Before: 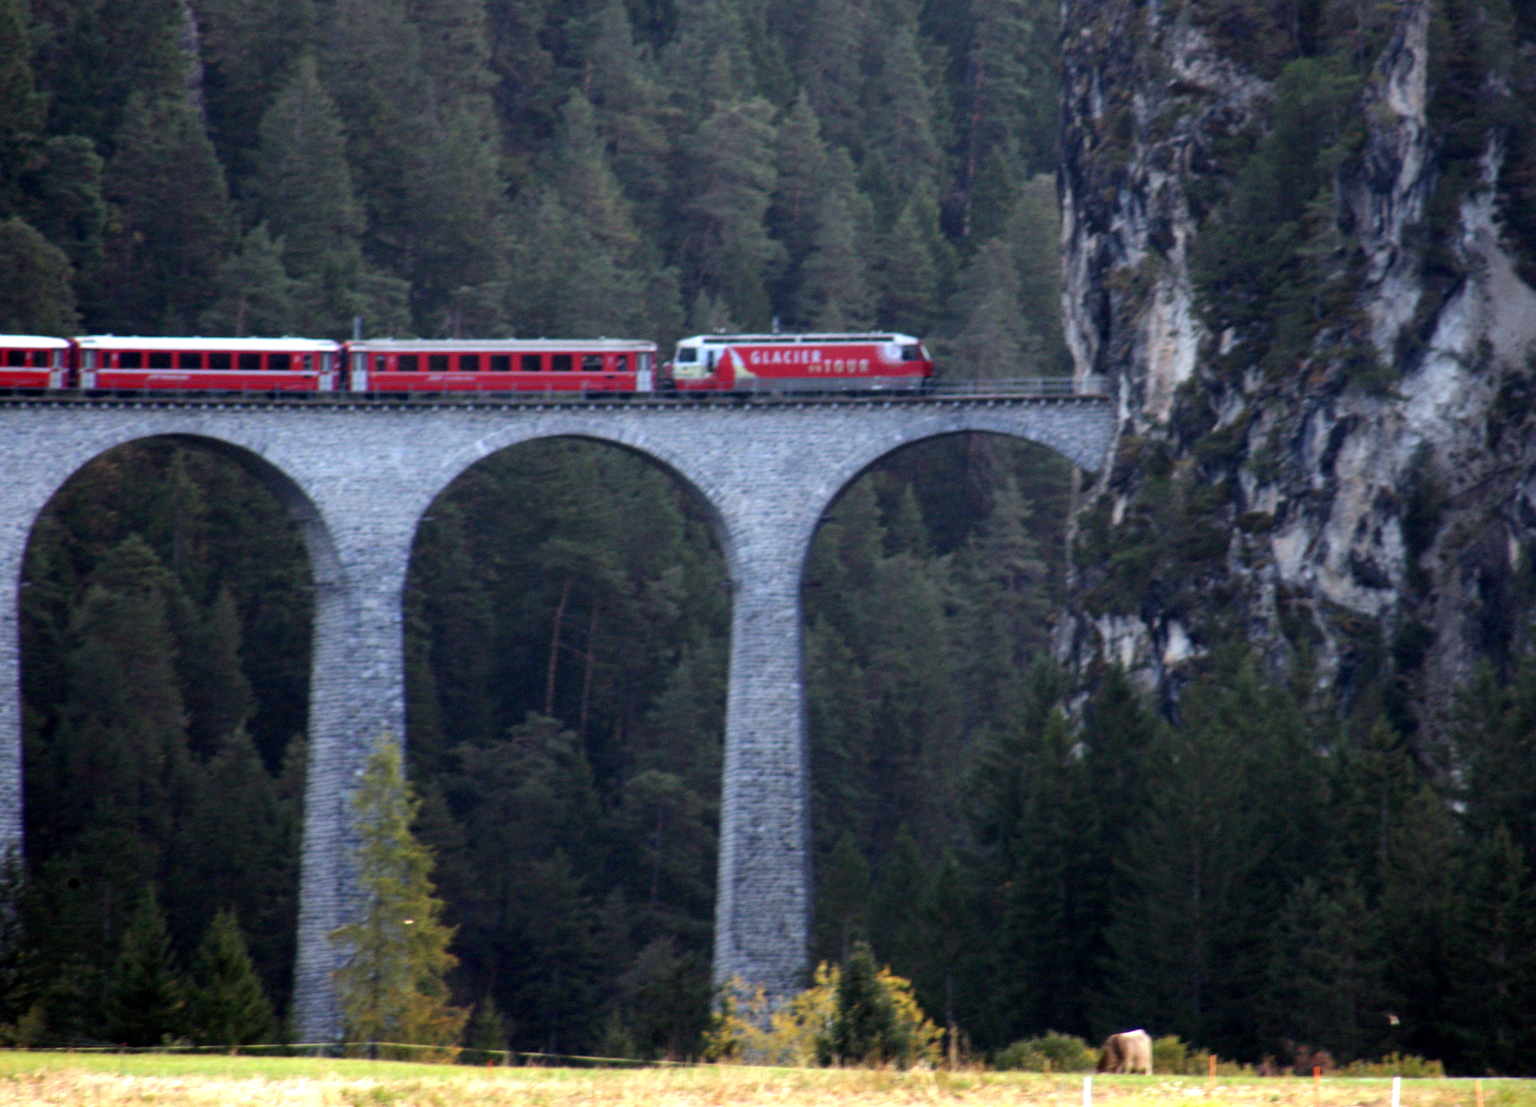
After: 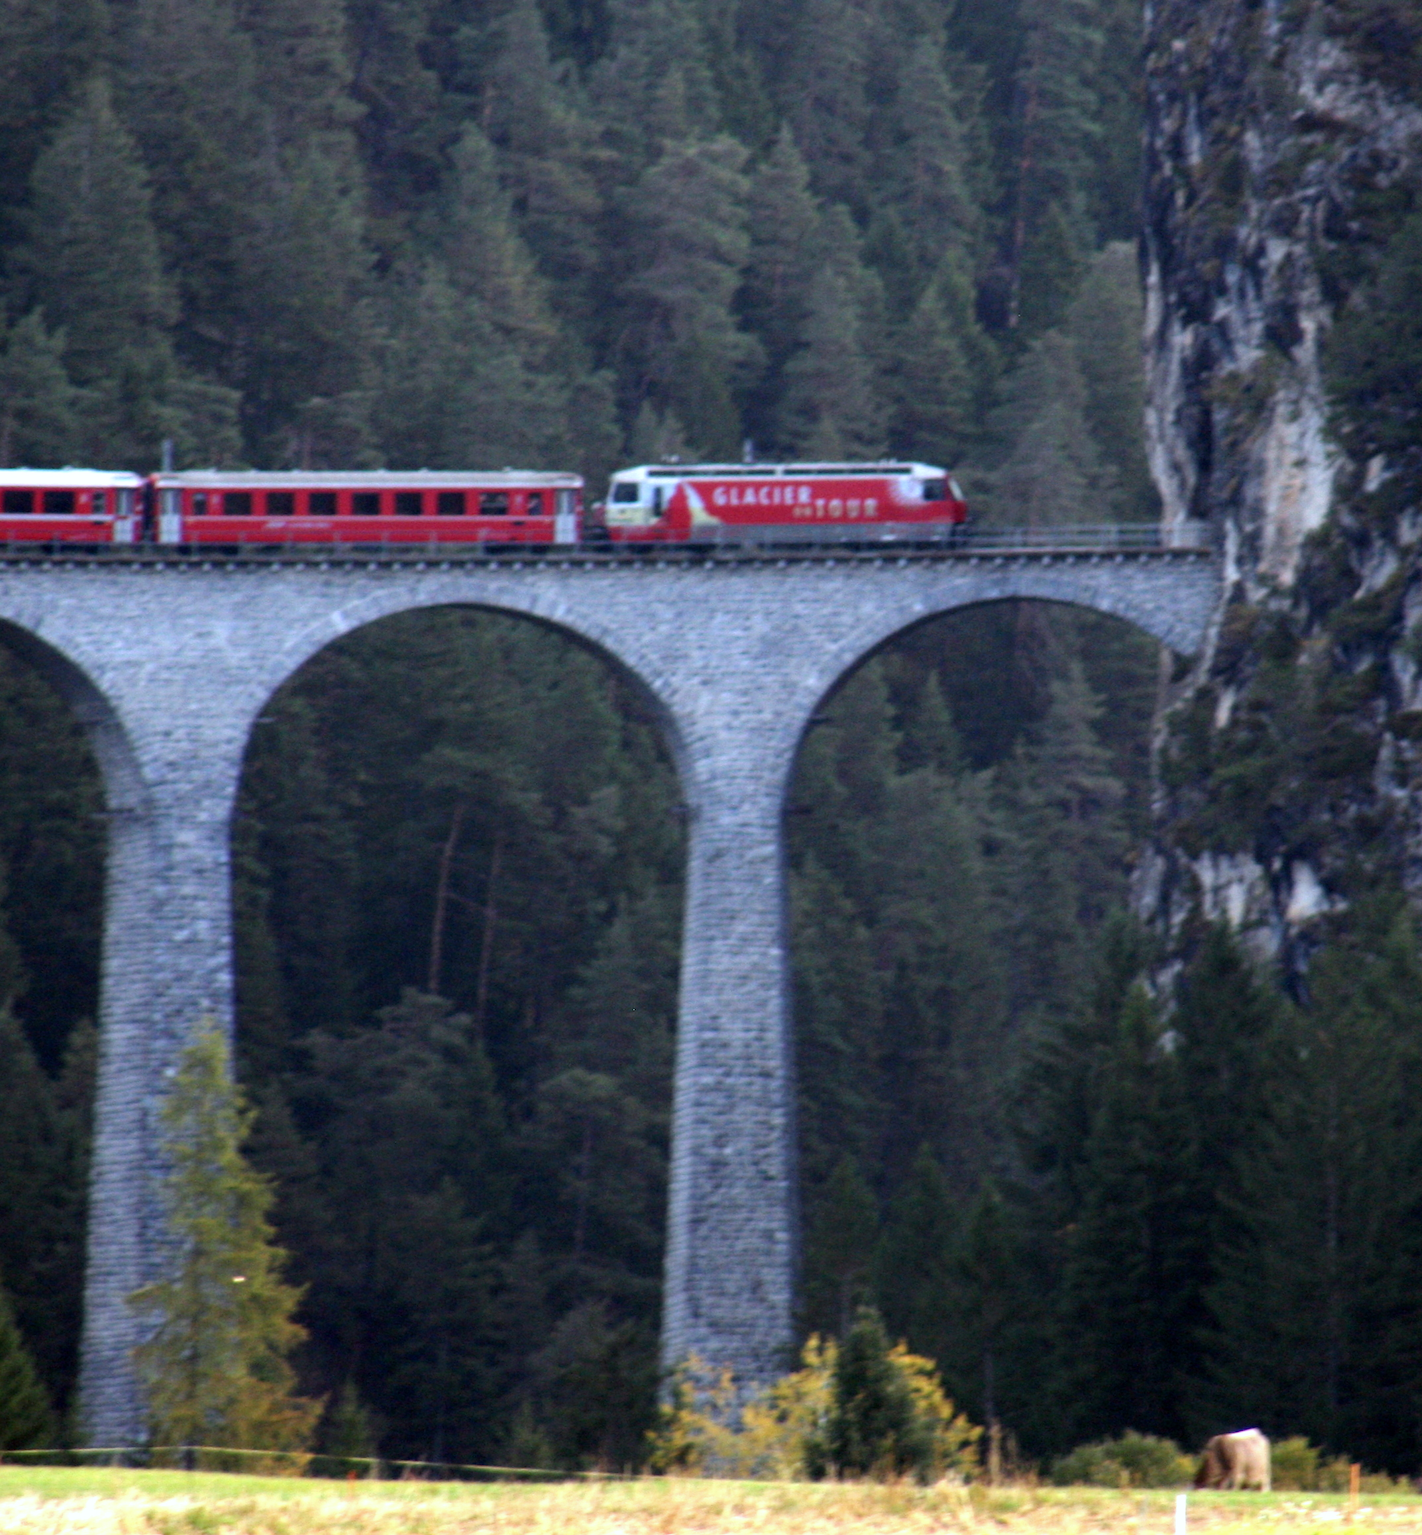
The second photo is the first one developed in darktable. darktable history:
crop and rotate: left 15.446%, right 17.836%
white balance: red 0.98, blue 1.034
